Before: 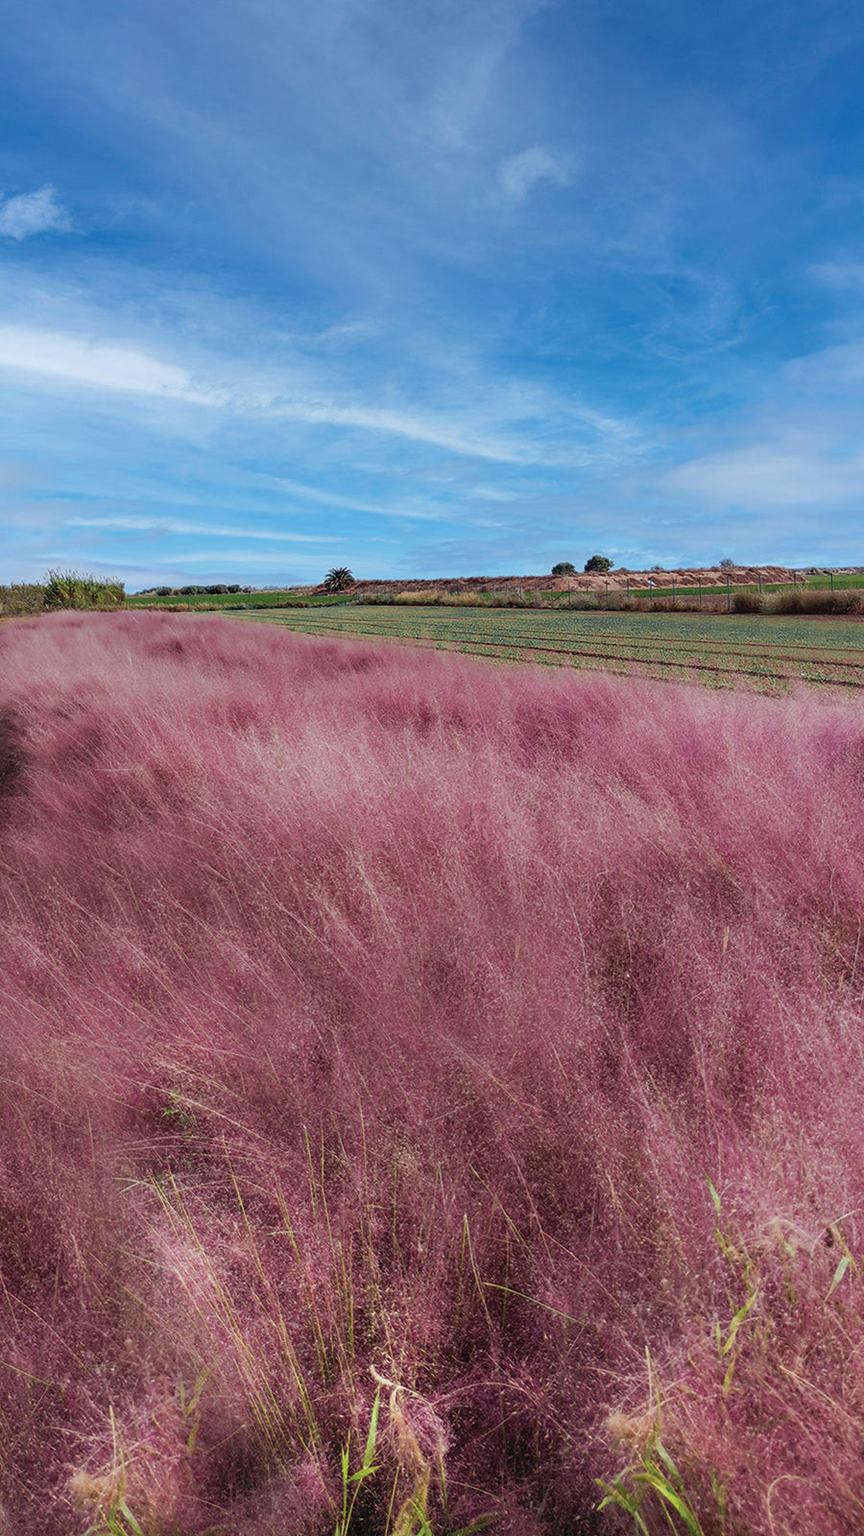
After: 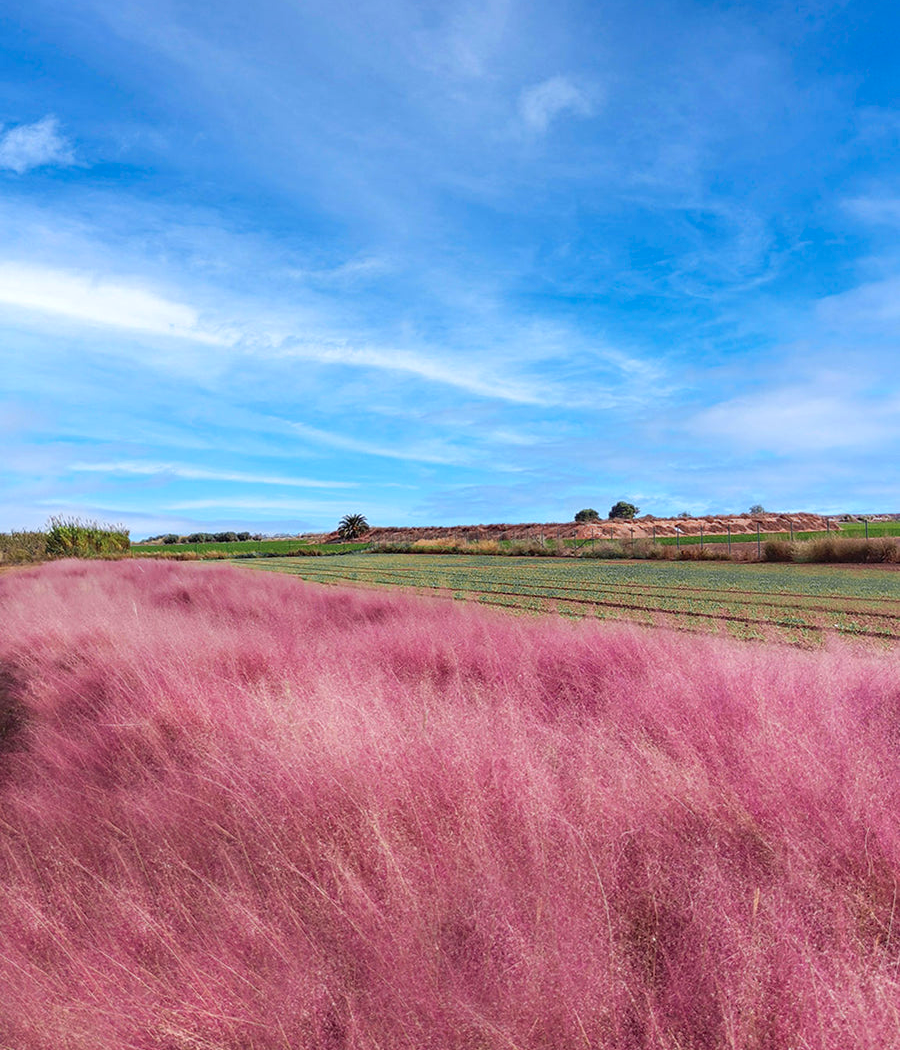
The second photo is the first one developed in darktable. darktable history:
exposure: black level correction 0, exposure 0.4 EV, compensate exposure bias true, compensate highlight preservation false
crop and rotate: top 4.848%, bottom 29.503%
color correction: highlights a* 3.22, highlights b* 1.93, saturation 1.19
